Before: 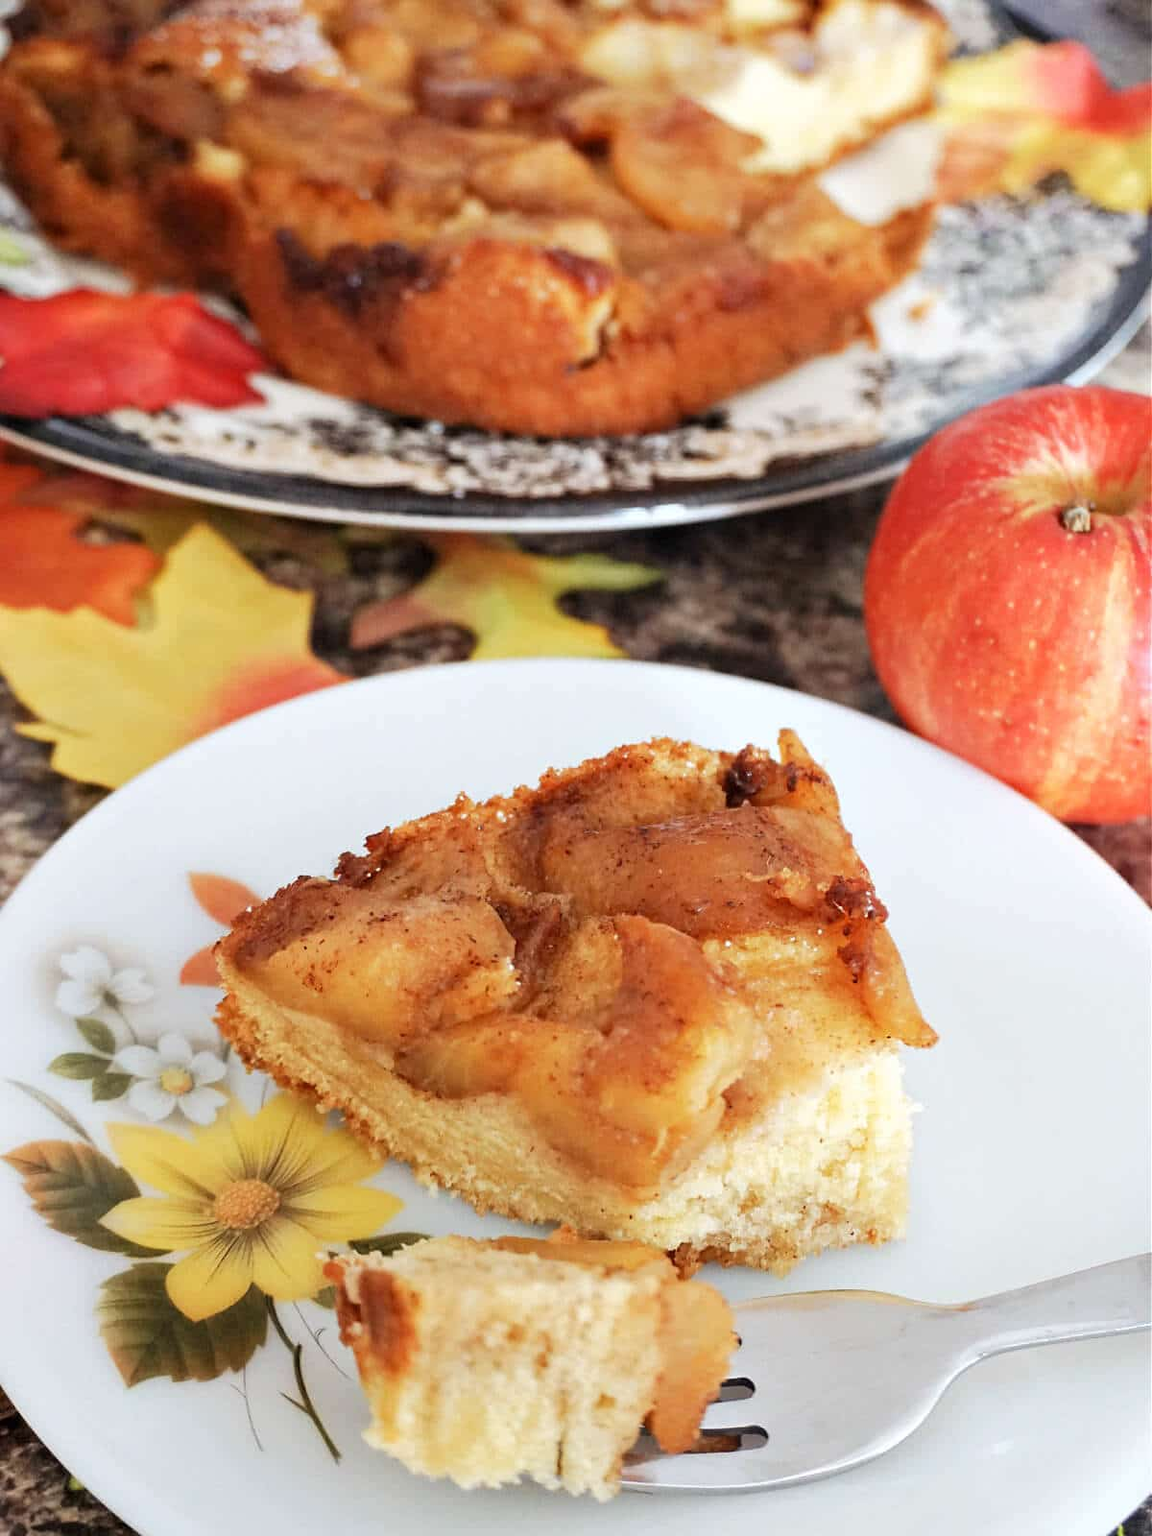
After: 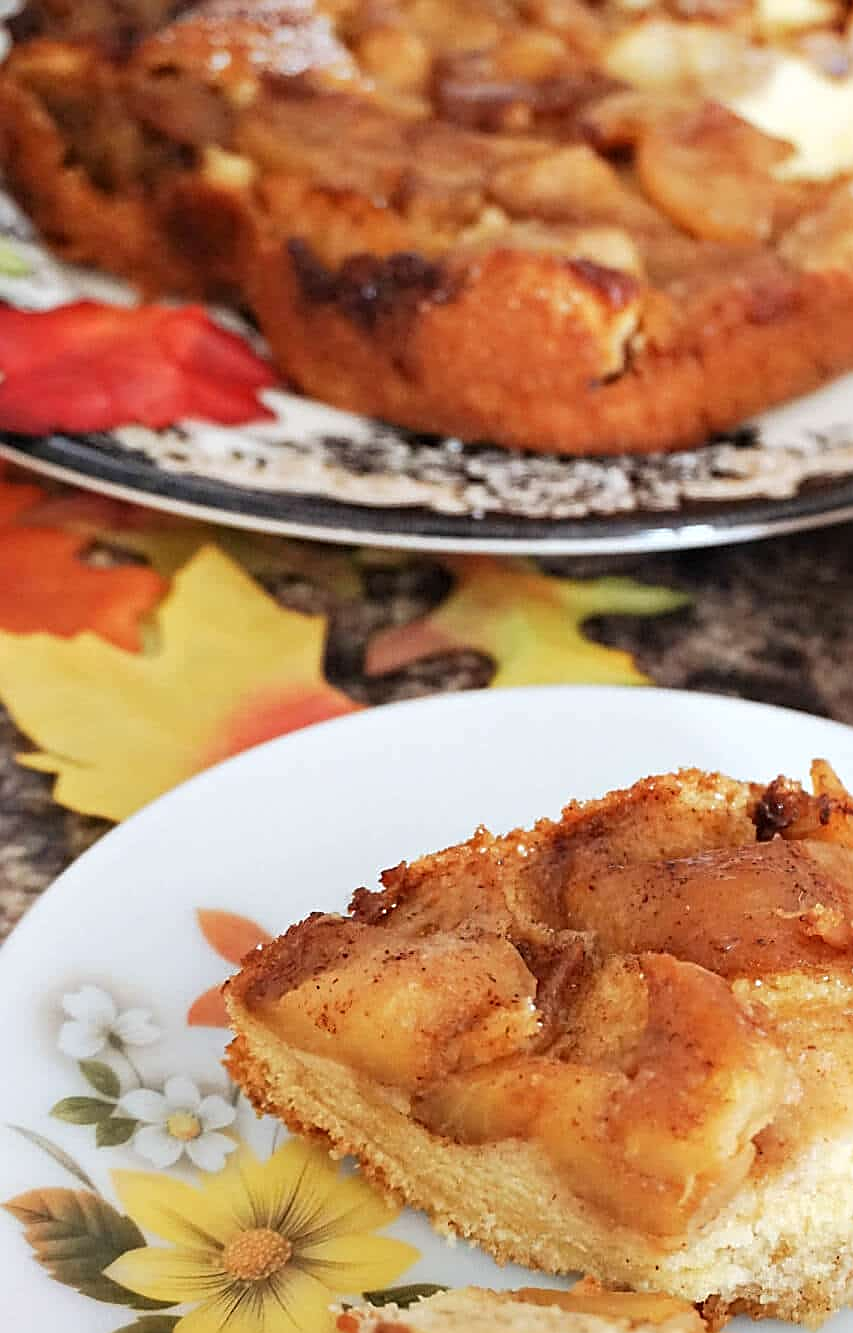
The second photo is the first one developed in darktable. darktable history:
sharpen: on, module defaults
crop: right 28.885%, bottom 16.626%
